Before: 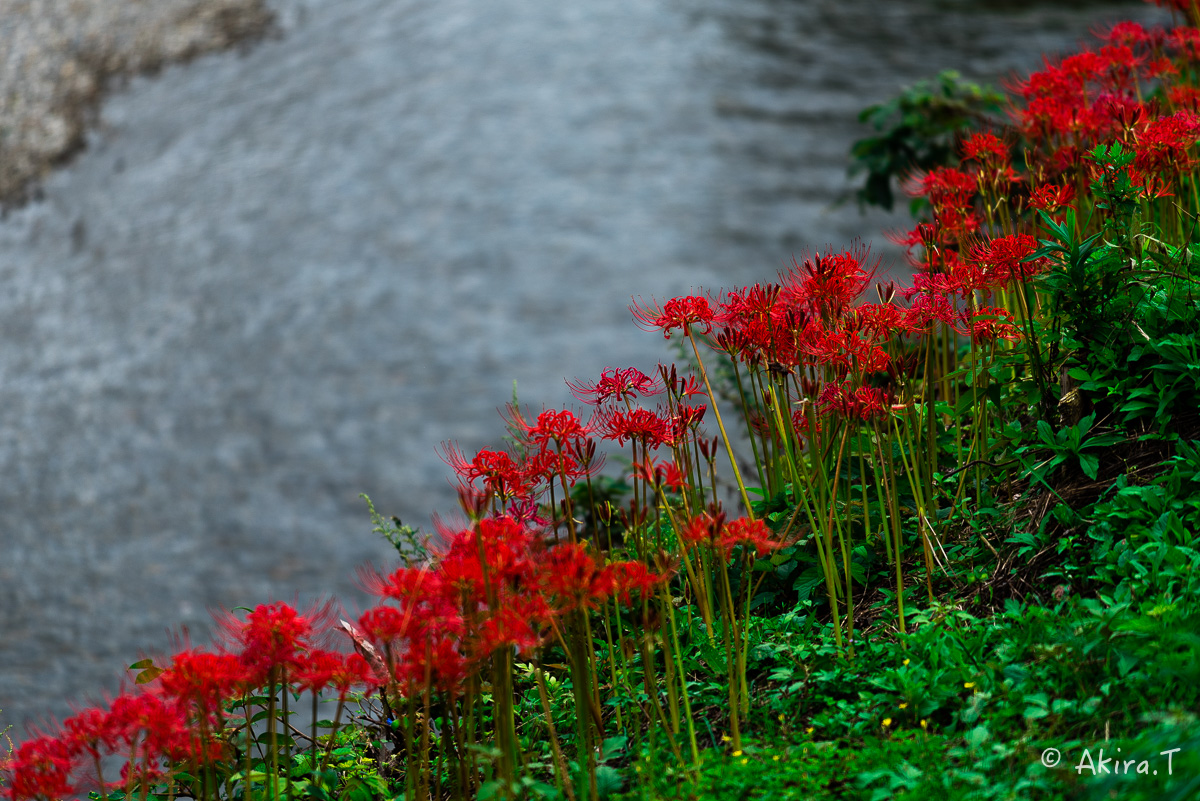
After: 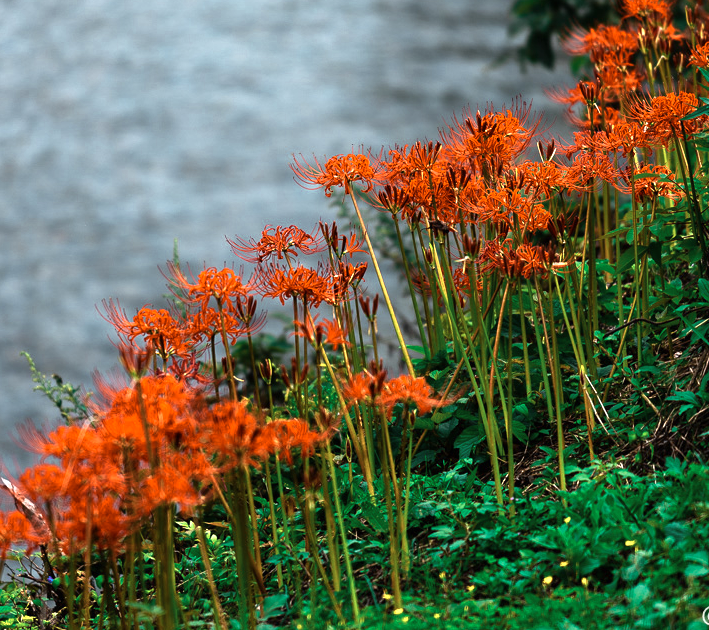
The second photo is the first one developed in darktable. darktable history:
exposure: black level correction 0, exposure 0.5 EV, compensate highlight preservation false
crop and rotate: left 28.256%, top 17.734%, right 12.656%, bottom 3.573%
color zones: curves: ch0 [(0.018, 0.548) (0.197, 0.654) (0.425, 0.447) (0.605, 0.658) (0.732, 0.579)]; ch1 [(0.105, 0.531) (0.224, 0.531) (0.386, 0.39) (0.618, 0.456) (0.732, 0.456) (0.956, 0.421)]; ch2 [(0.039, 0.583) (0.215, 0.465) (0.399, 0.544) (0.465, 0.548) (0.614, 0.447) (0.724, 0.43) (0.882, 0.623) (0.956, 0.632)]
